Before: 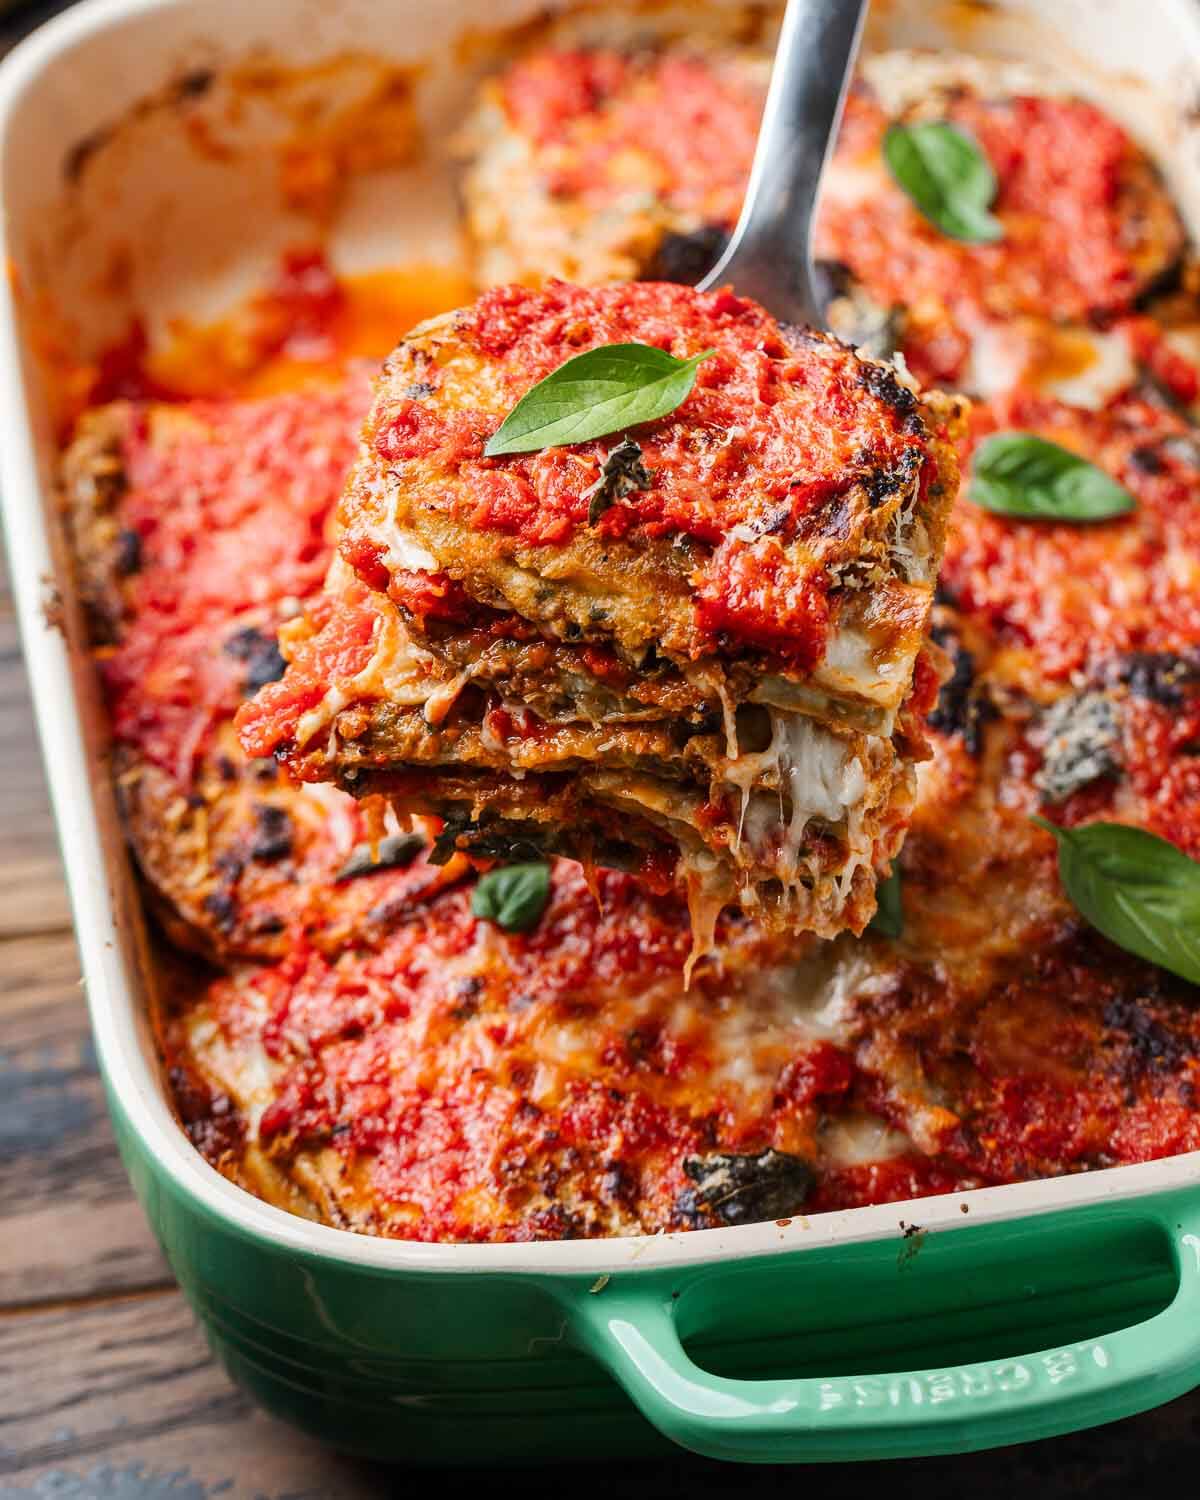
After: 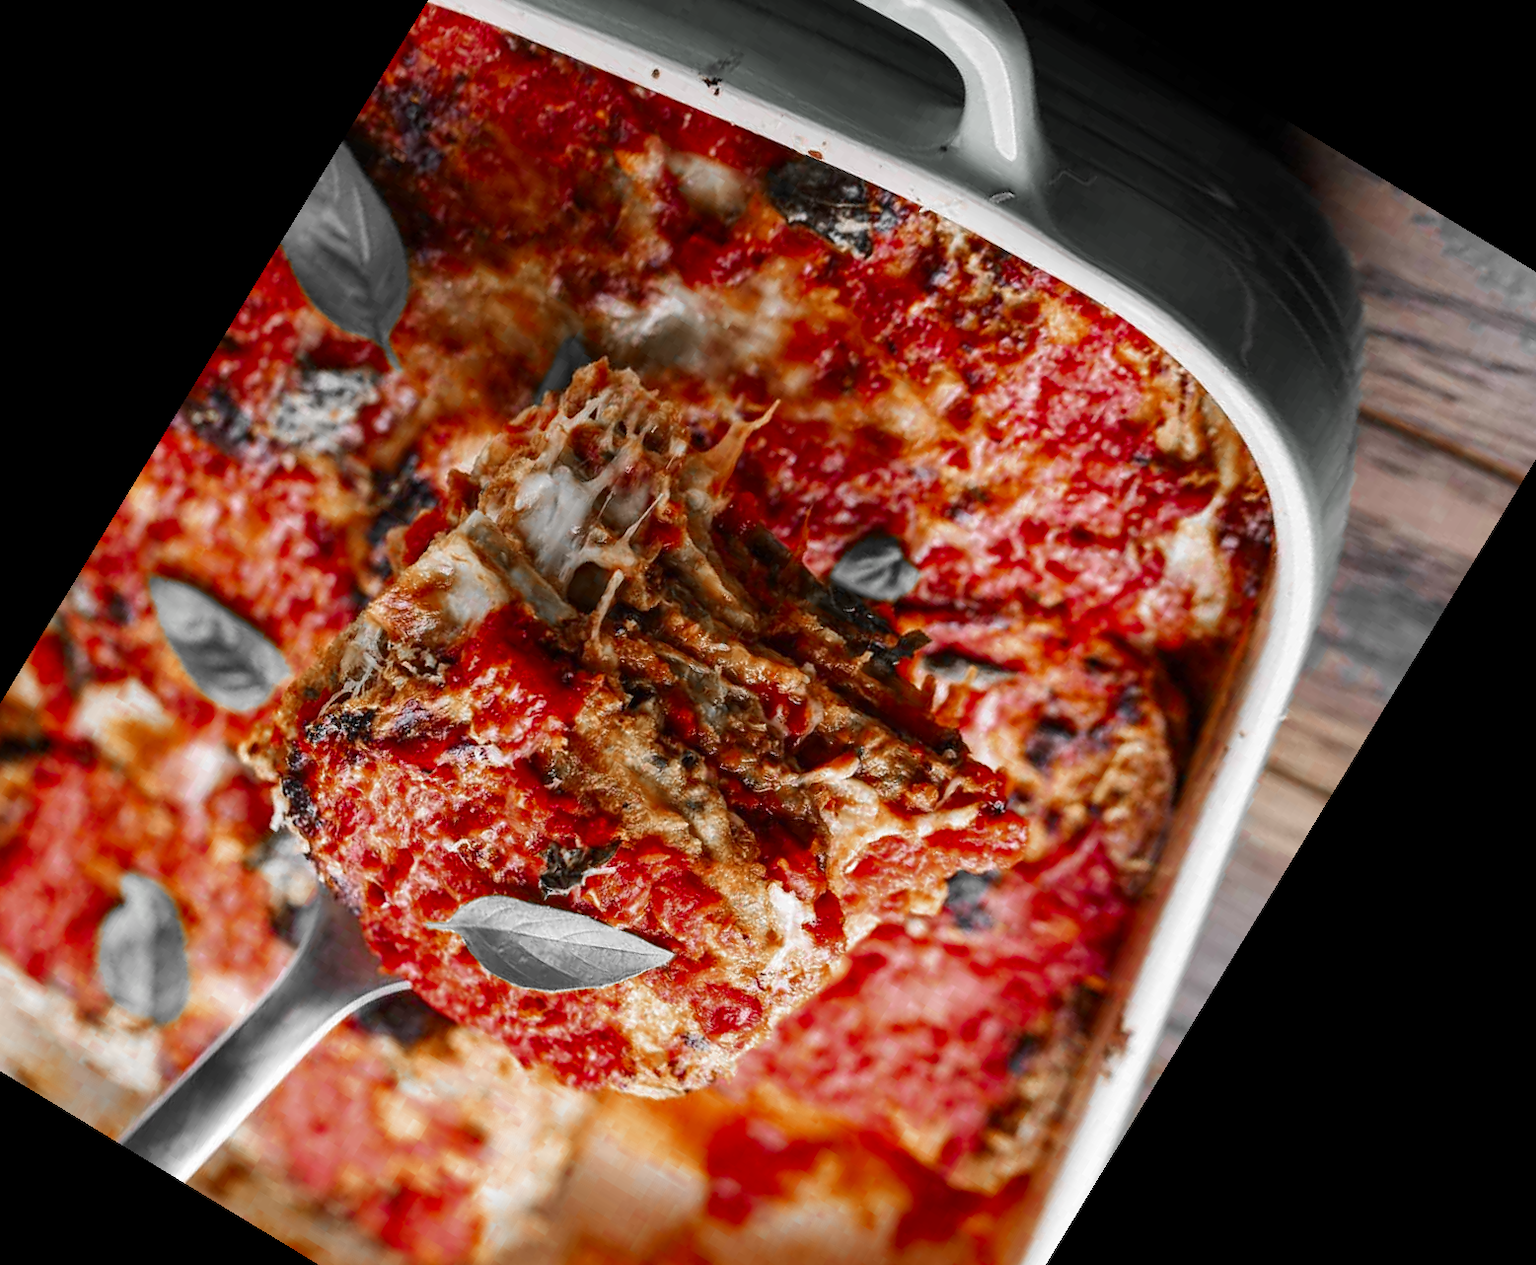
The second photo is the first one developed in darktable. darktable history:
white balance: red 0.98, blue 1.034
crop and rotate: angle 148.68°, left 9.111%, top 15.603%, right 4.588%, bottom 17.041%
color zones: curves: ch0 [(0, 0.497) (0.096, 0.361) (0.221, 0.538) (0.429, 0.5) (0.571, 0.5) (0.714, 0.5) (0.857, 0.5) (1, 0.497)]; ch1 [(0, 0.5) (0.143, 0.5) (0.257, -0.002) (0.429, 0.04) (0.571, -0.001) (0.714, -0.015) (0.857, 0.024) (1, 0.5)]
